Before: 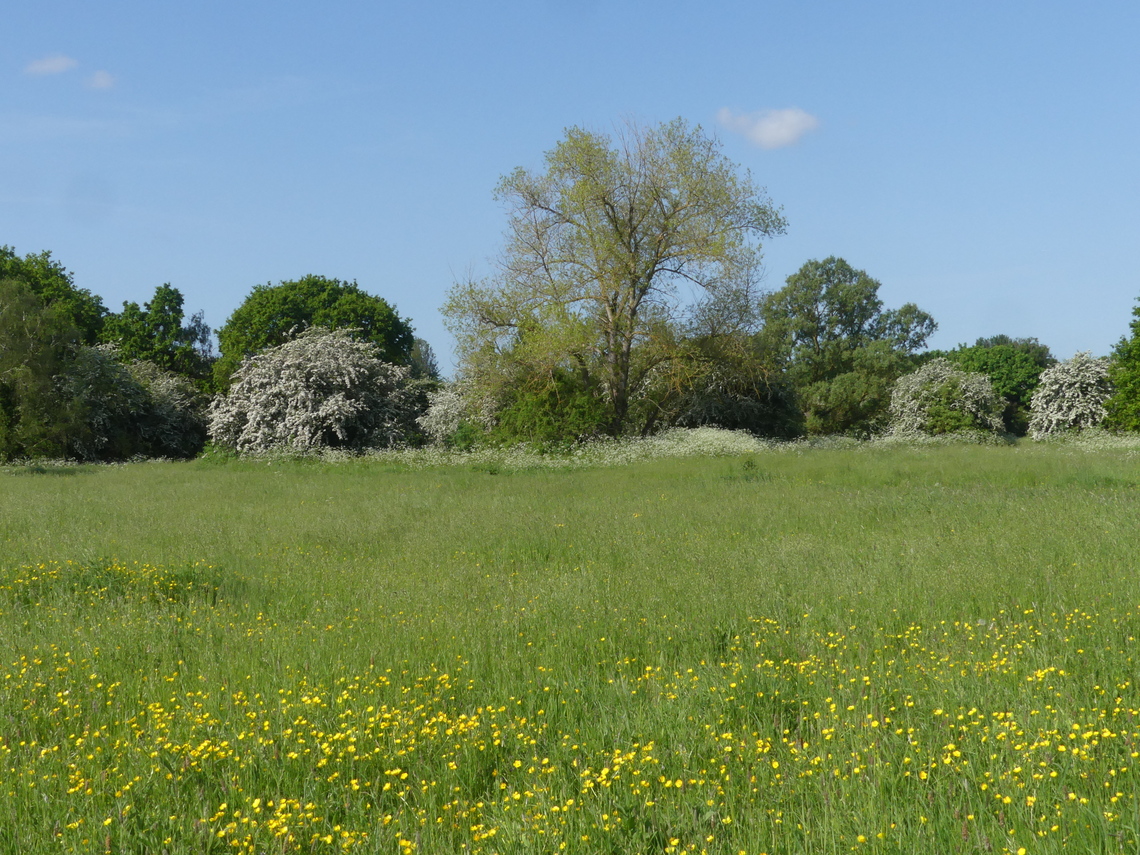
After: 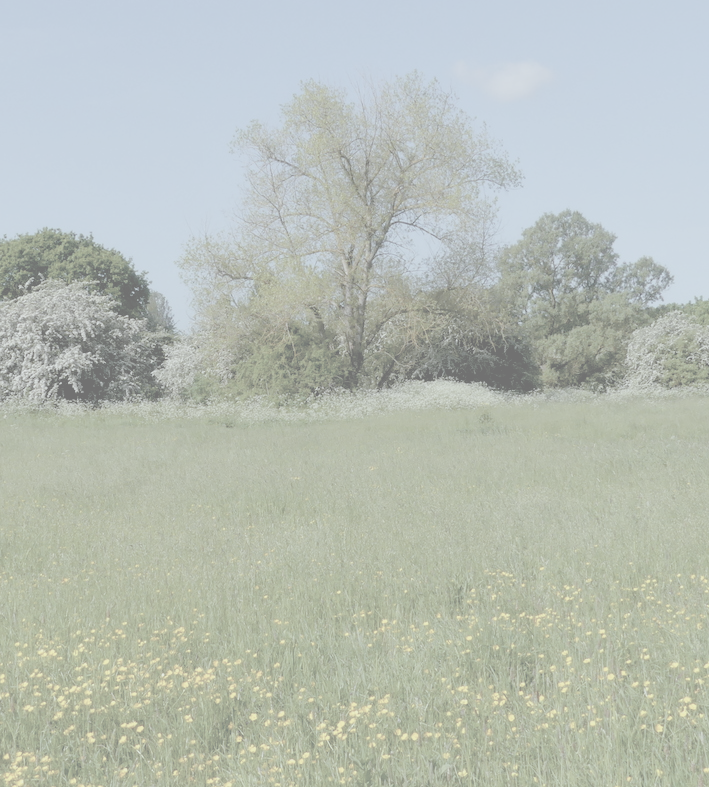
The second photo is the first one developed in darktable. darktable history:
contrast brightness saturation: contrast -0.322, brightness 0.731, saturation -0.787
color balance rgb: perceptual saturation grading › global saturation 10.31%, global vibrance 20%
exposure: black level correction 0.011, compensate exposure bias true, compensate highlight preservation false
tone equalizer: smoothing 1
color calibration: illuminant Planckian (black body), adaptation linear Bradford (ICC v4), x 0.364, y 0.367, temperature 4418.63 K
crop and rotate: left 23.171%, top 5.64%, right 14.597%, bottom 2.262%
